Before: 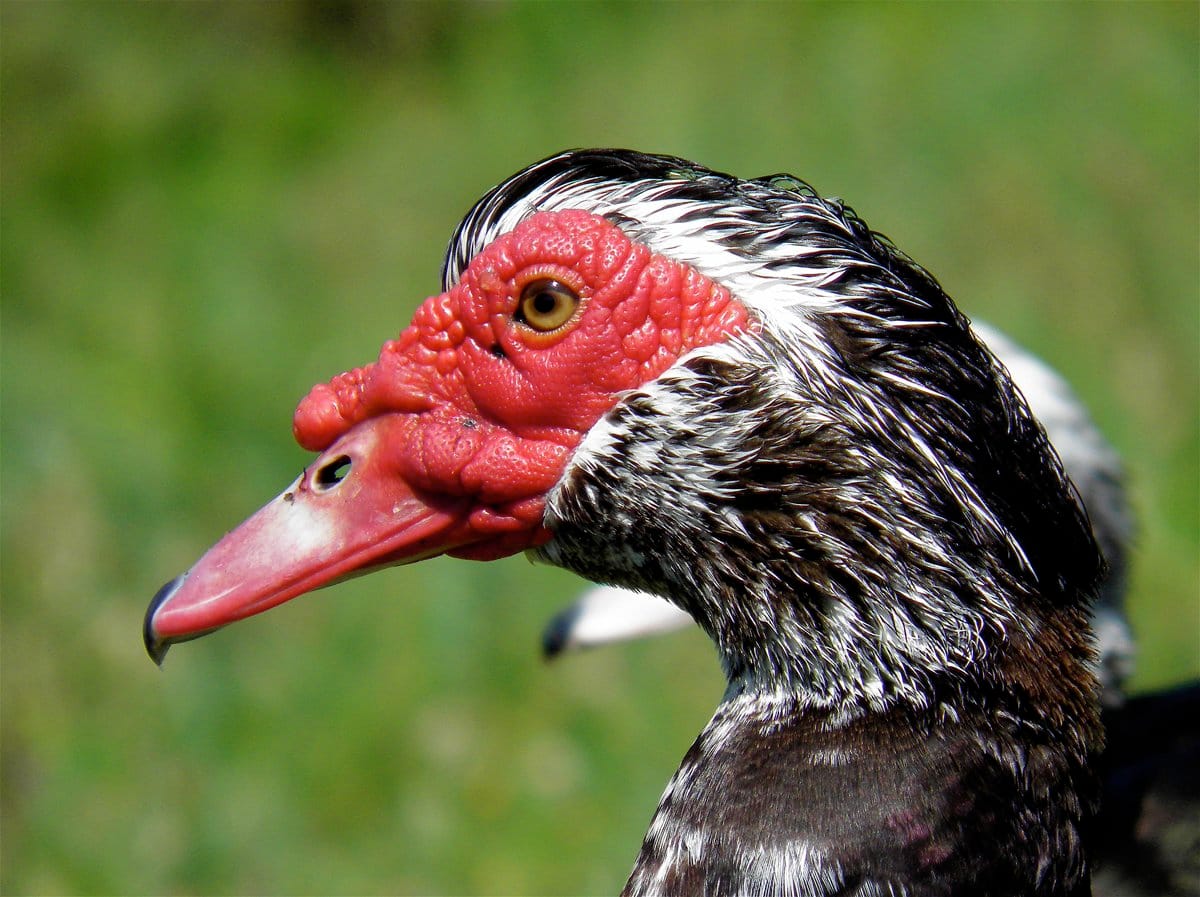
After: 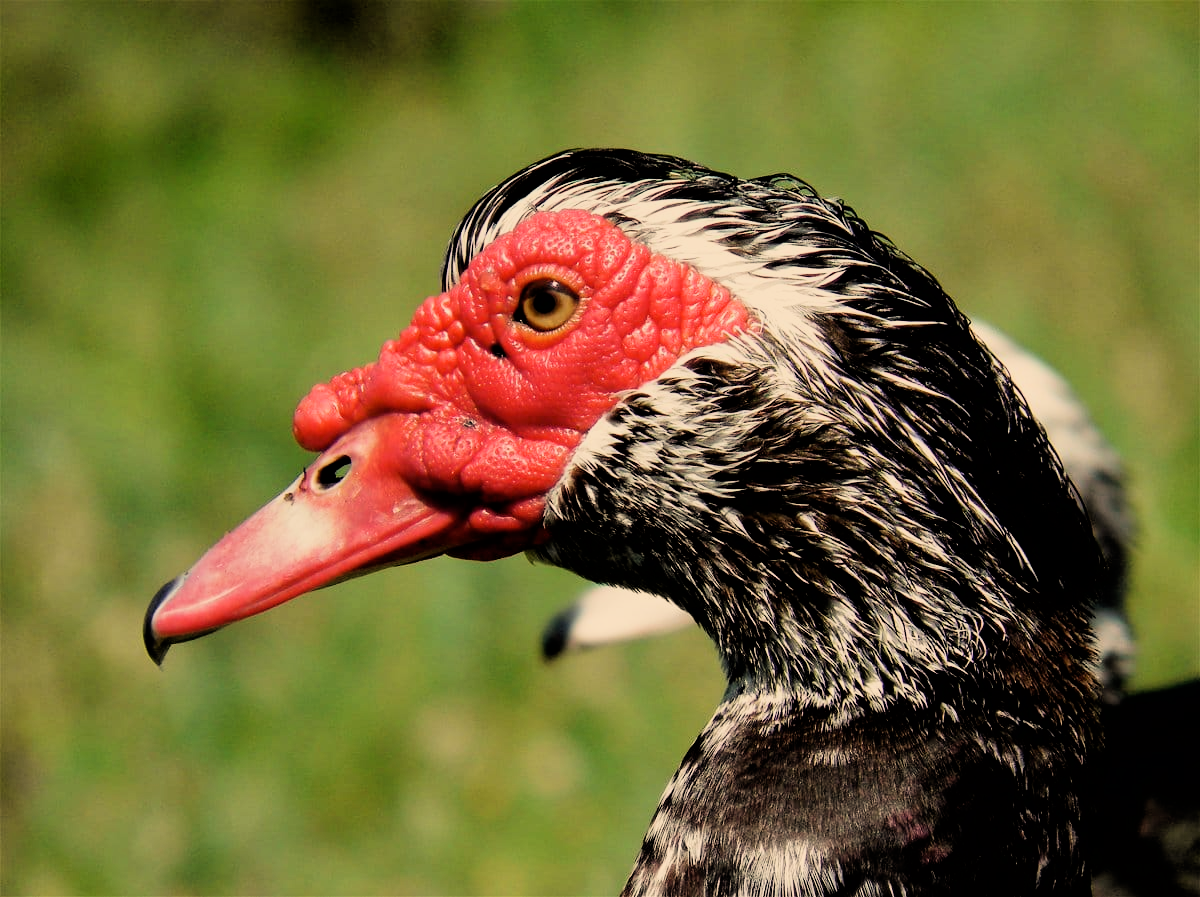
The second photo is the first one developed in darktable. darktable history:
white balance: red 1.138, green 0.996, blue 0.812
filmic rgb: black relative exposure -5 EV, hardness 2.88, contrast 1.4
